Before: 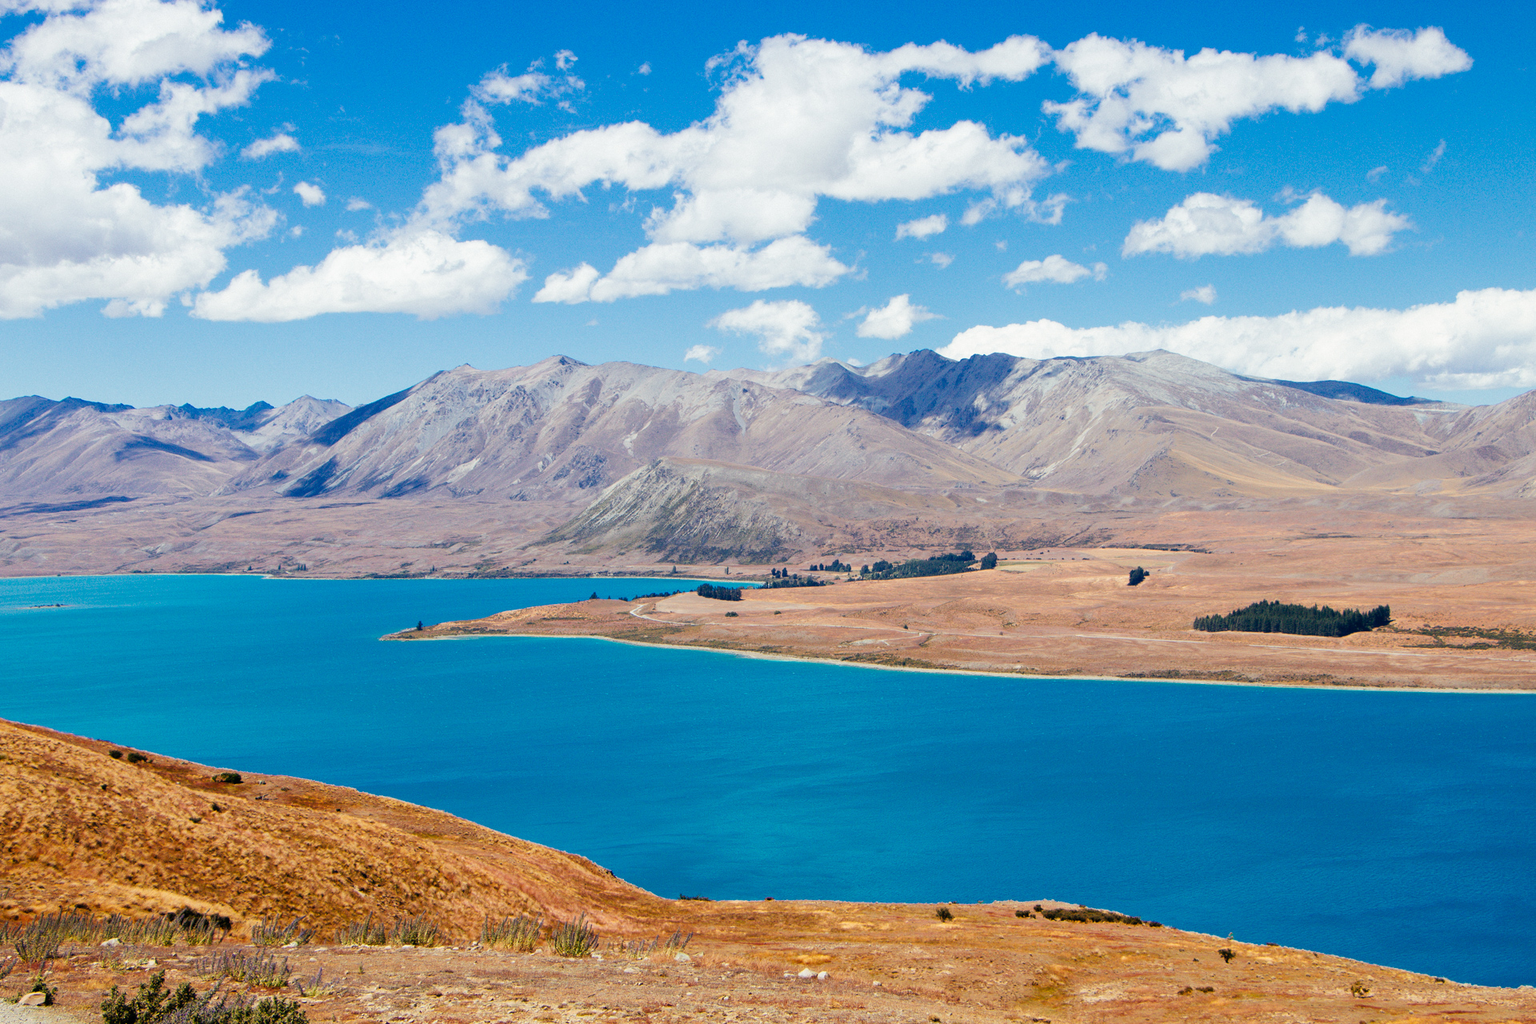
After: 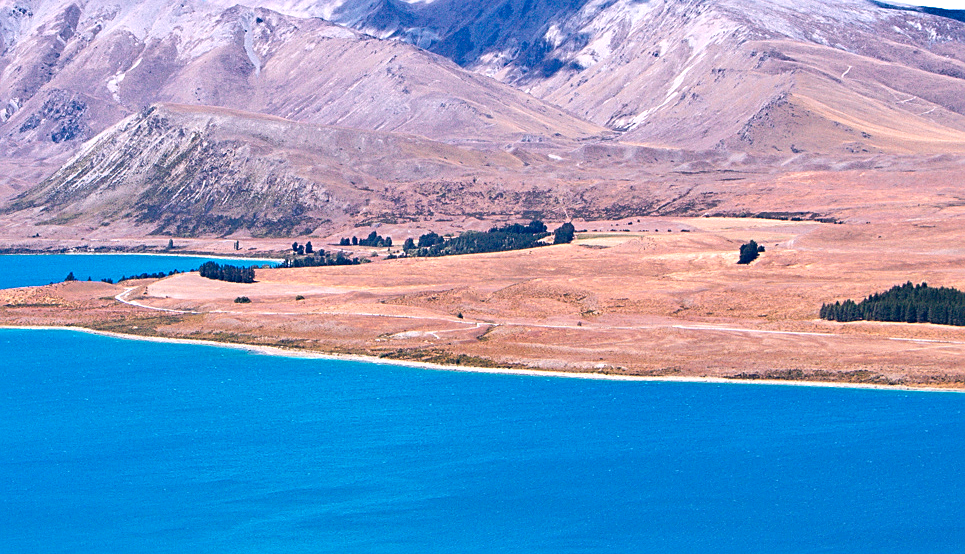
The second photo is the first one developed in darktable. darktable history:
sharpen: on, module defaults
white balance: red 1.066, blue 1.119
exposure: black level correction 0.001, exposure 0.5 EV, compensate exposure bias true, compensate highlight preservation false
shadows and highlights: shadows 60, soften with gaussian
crop: left 35.03%, top 36.625%, right 14.663%, bottom 20.057%
